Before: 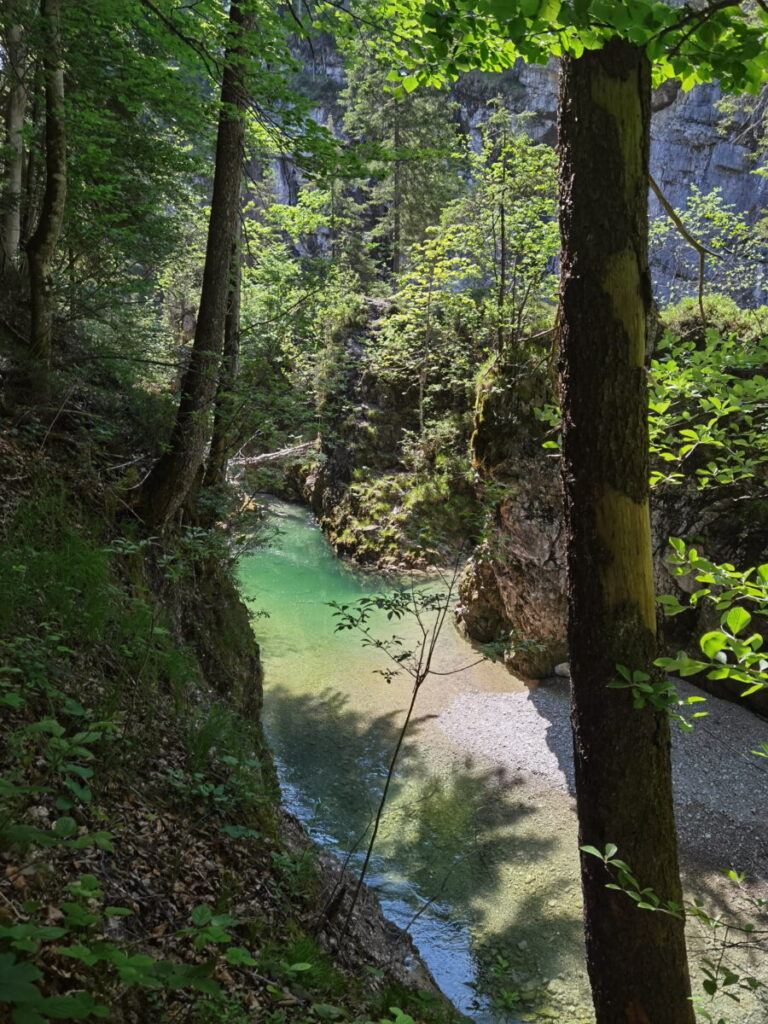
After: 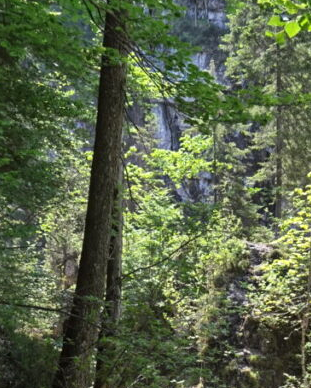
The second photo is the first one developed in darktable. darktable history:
exposure: exposure 0.3 EV, compensate highlight preservation false
crop: left 15.452%, top 5.459%, right 43.956%, bottom 56.62%
